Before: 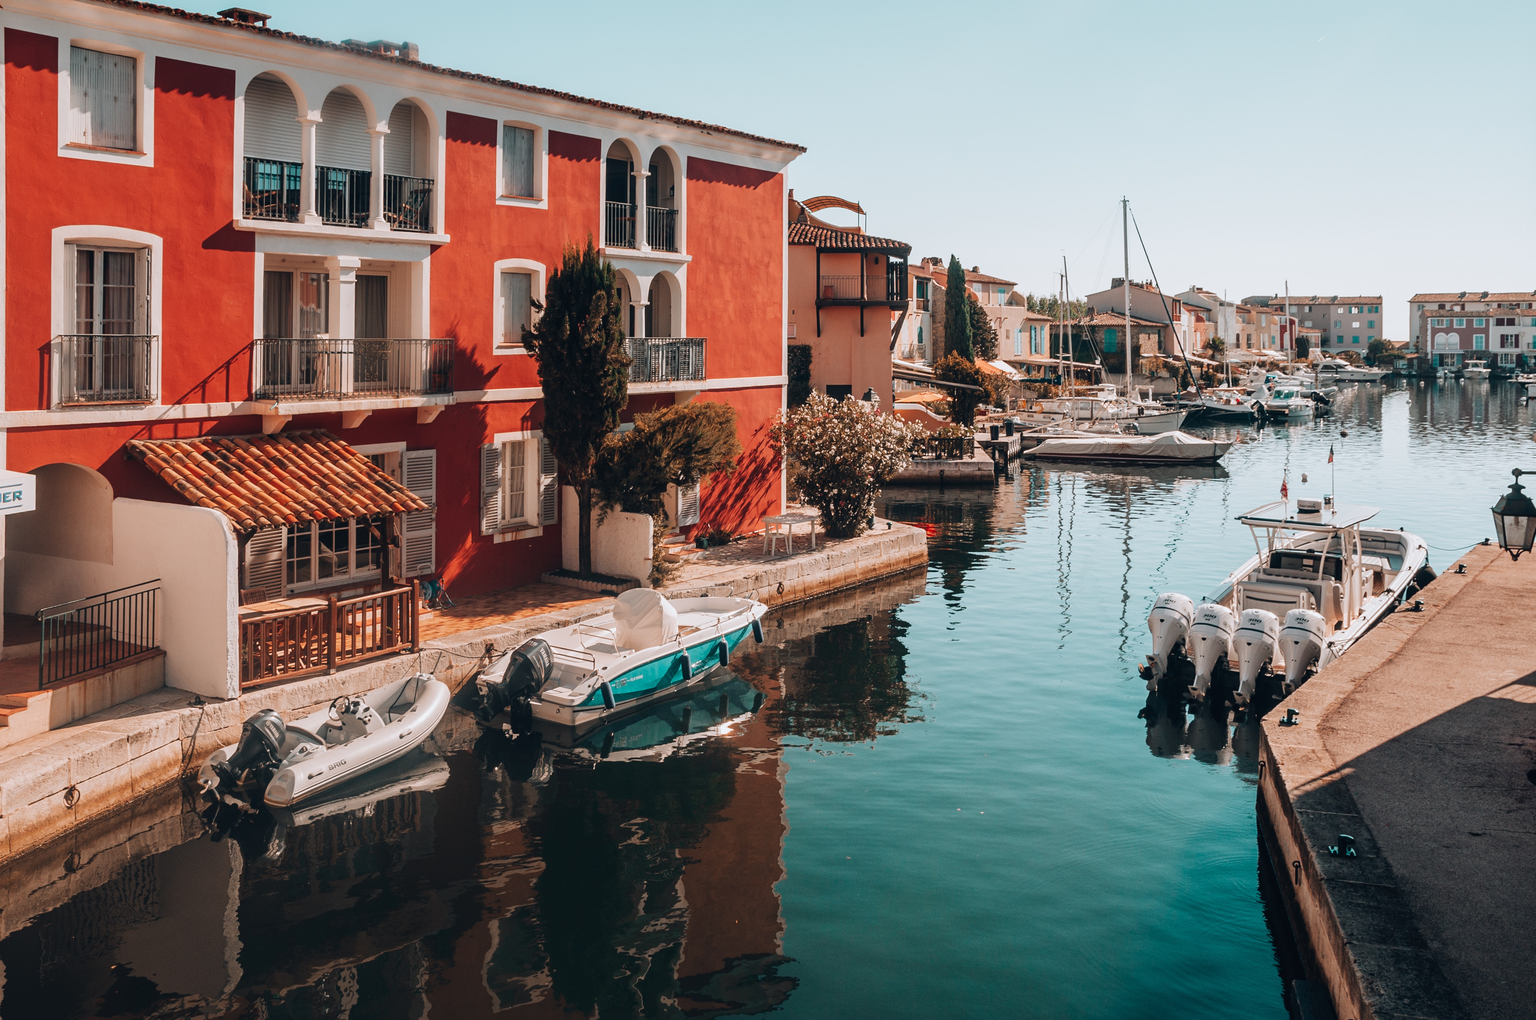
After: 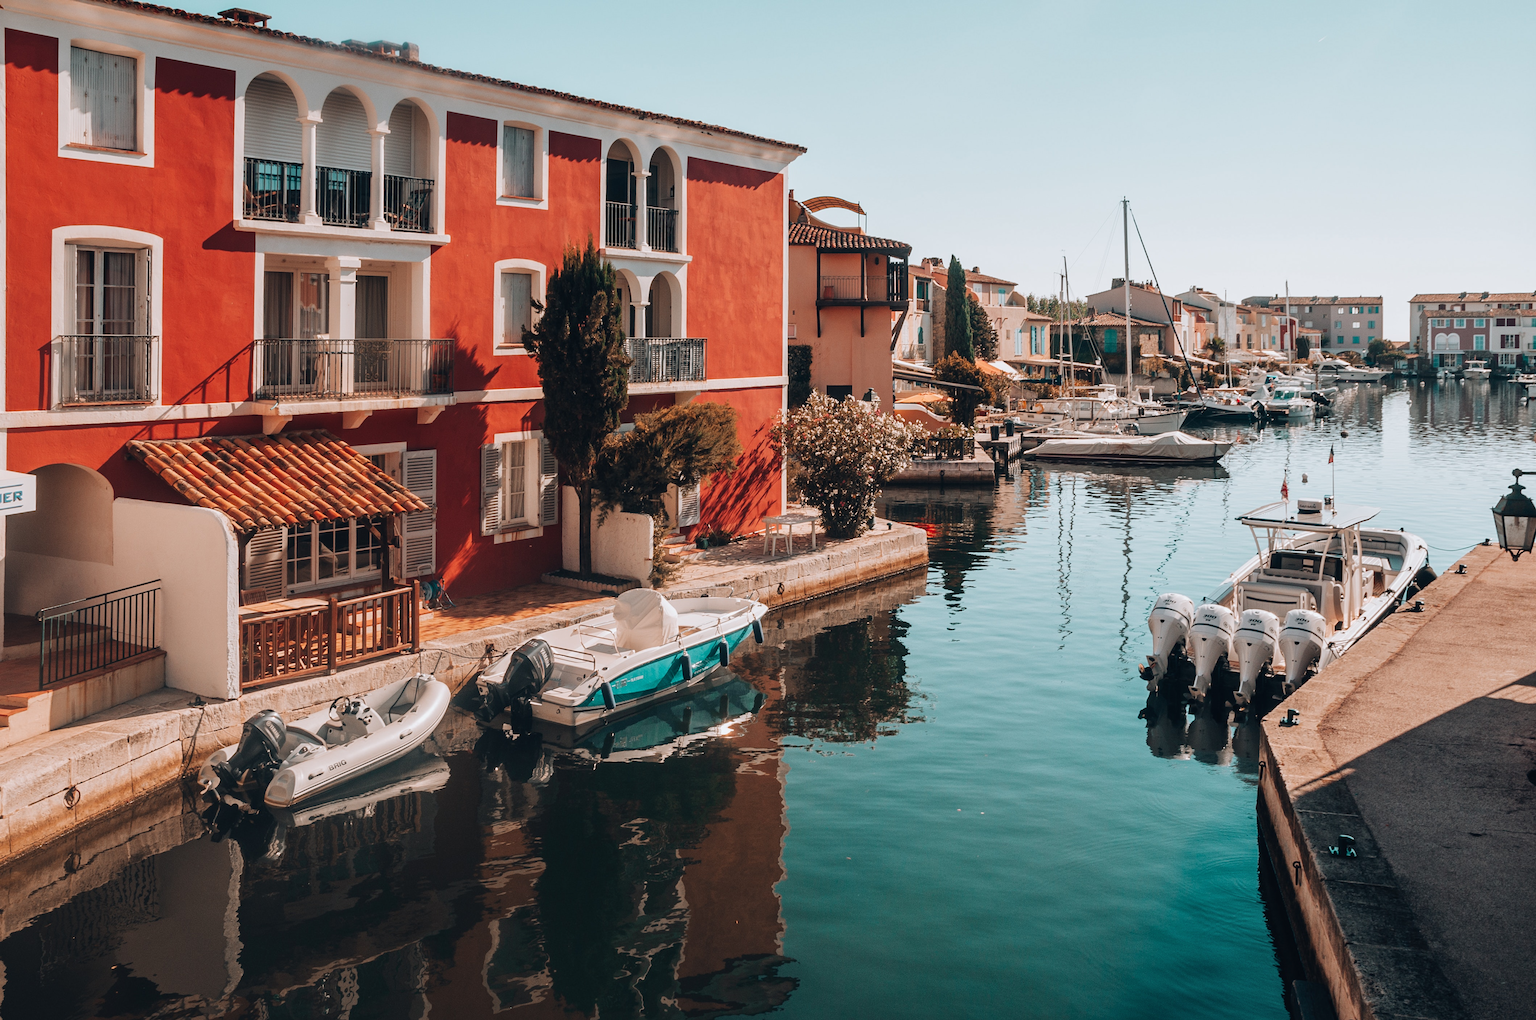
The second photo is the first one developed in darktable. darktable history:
shadows and highlights: shadows 19.93, highlights -20.46, soften with gaussian
